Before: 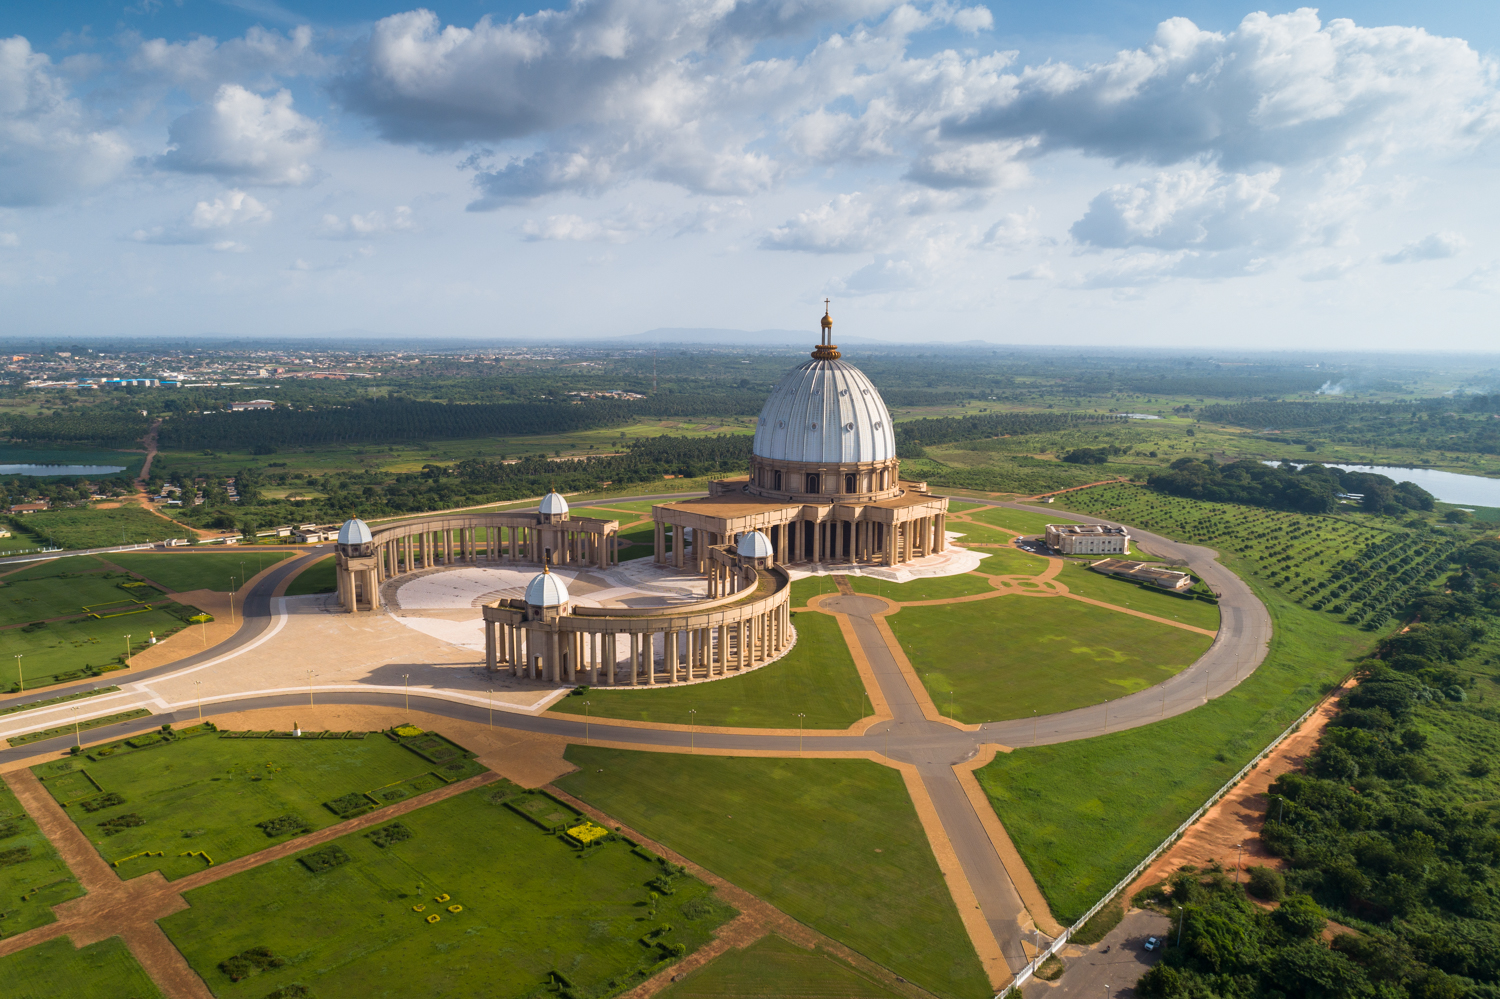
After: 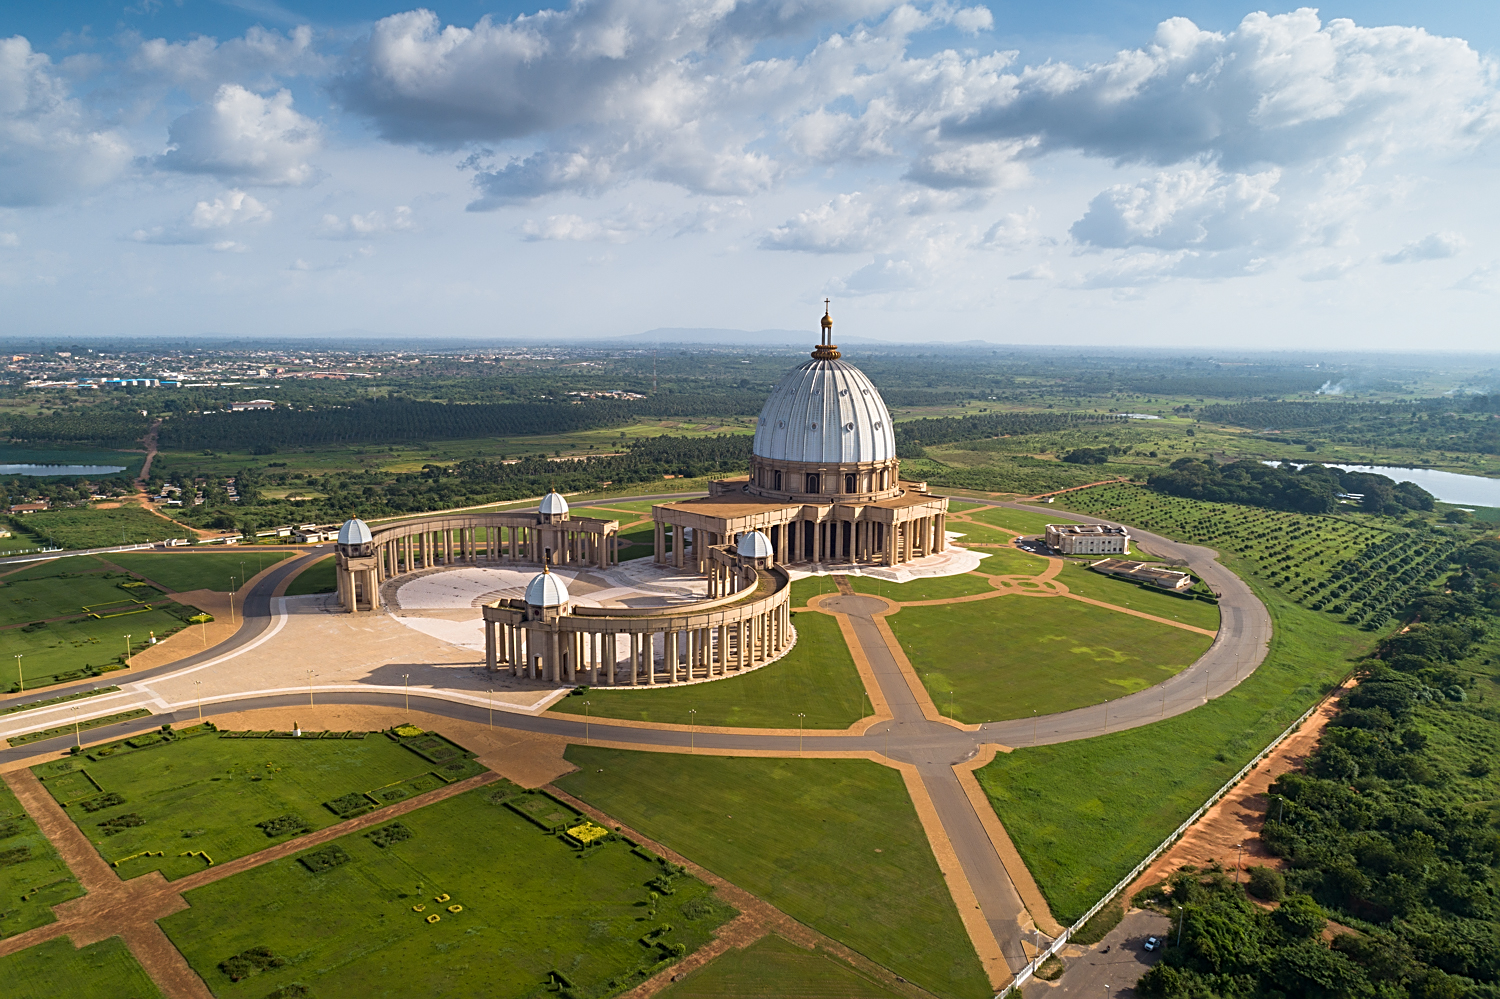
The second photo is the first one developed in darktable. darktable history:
sharpen: radius 2.534, amount 0.626
